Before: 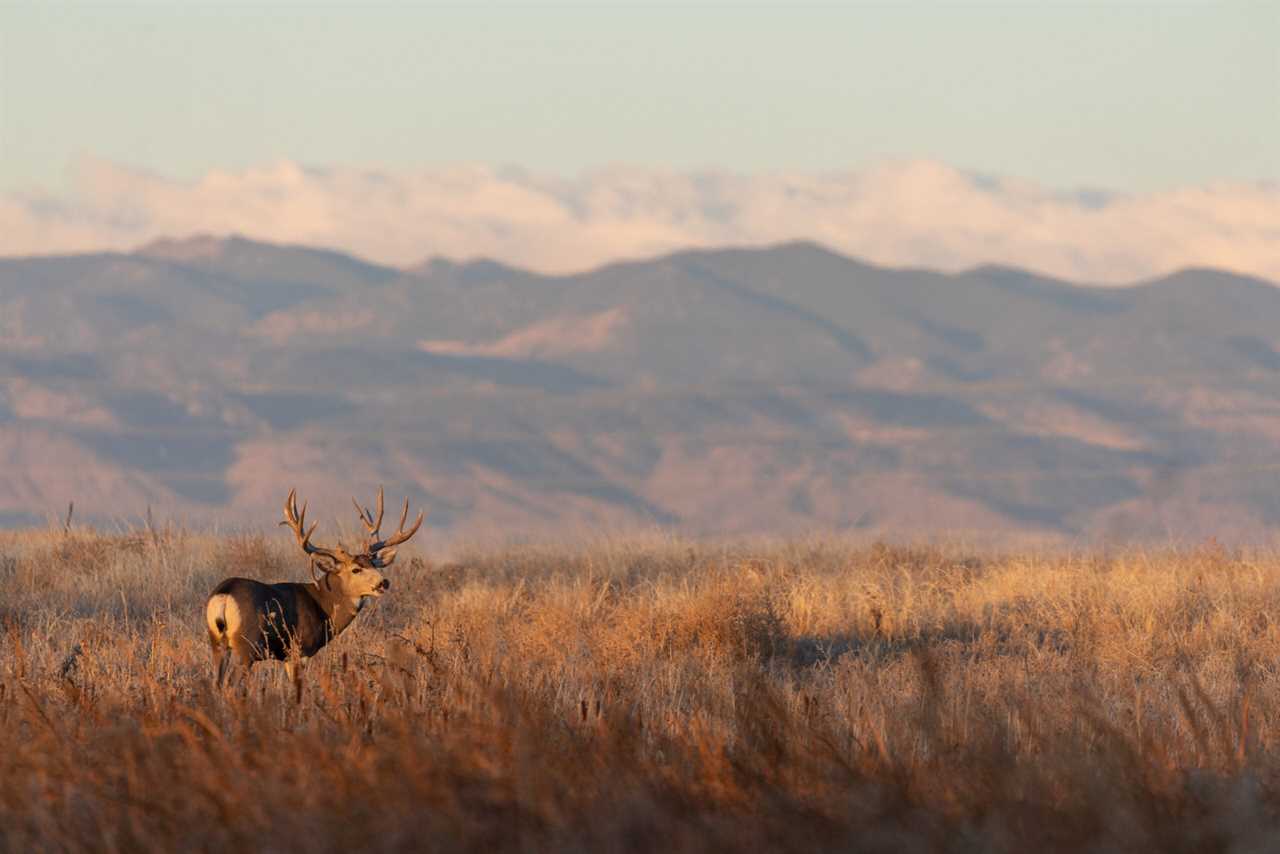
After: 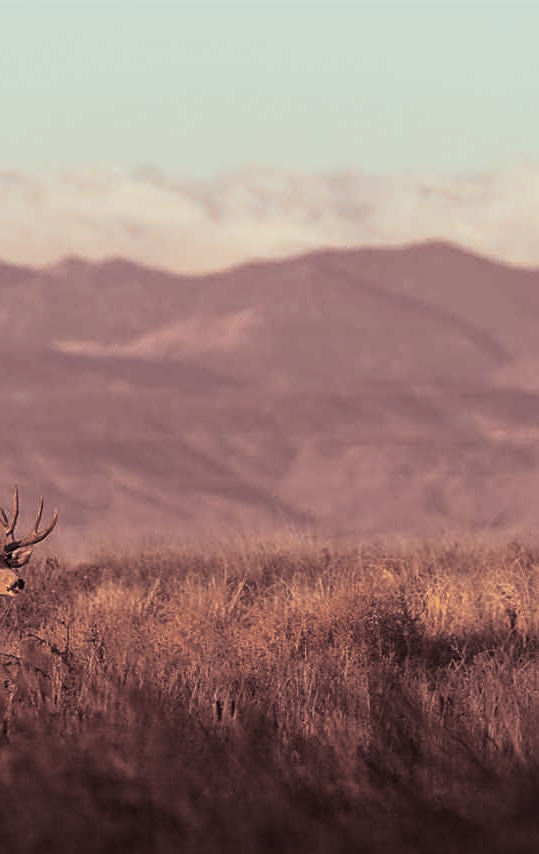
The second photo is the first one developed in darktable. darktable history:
crop: left 28.583%, right 29.231%
rgb levels: mode RGB, independent channels, levels [[0, 0.5, 1], [0, 0.521, 1], [0, 0.536, 1]]
contrast brightness saturation: contrast 0.11, saturation -0.17
split-toning: shadows › saturation 0.3, highlights › hue 180°, highlights › saturation 0.3, compress 0%
sharpen: on, module defaults
